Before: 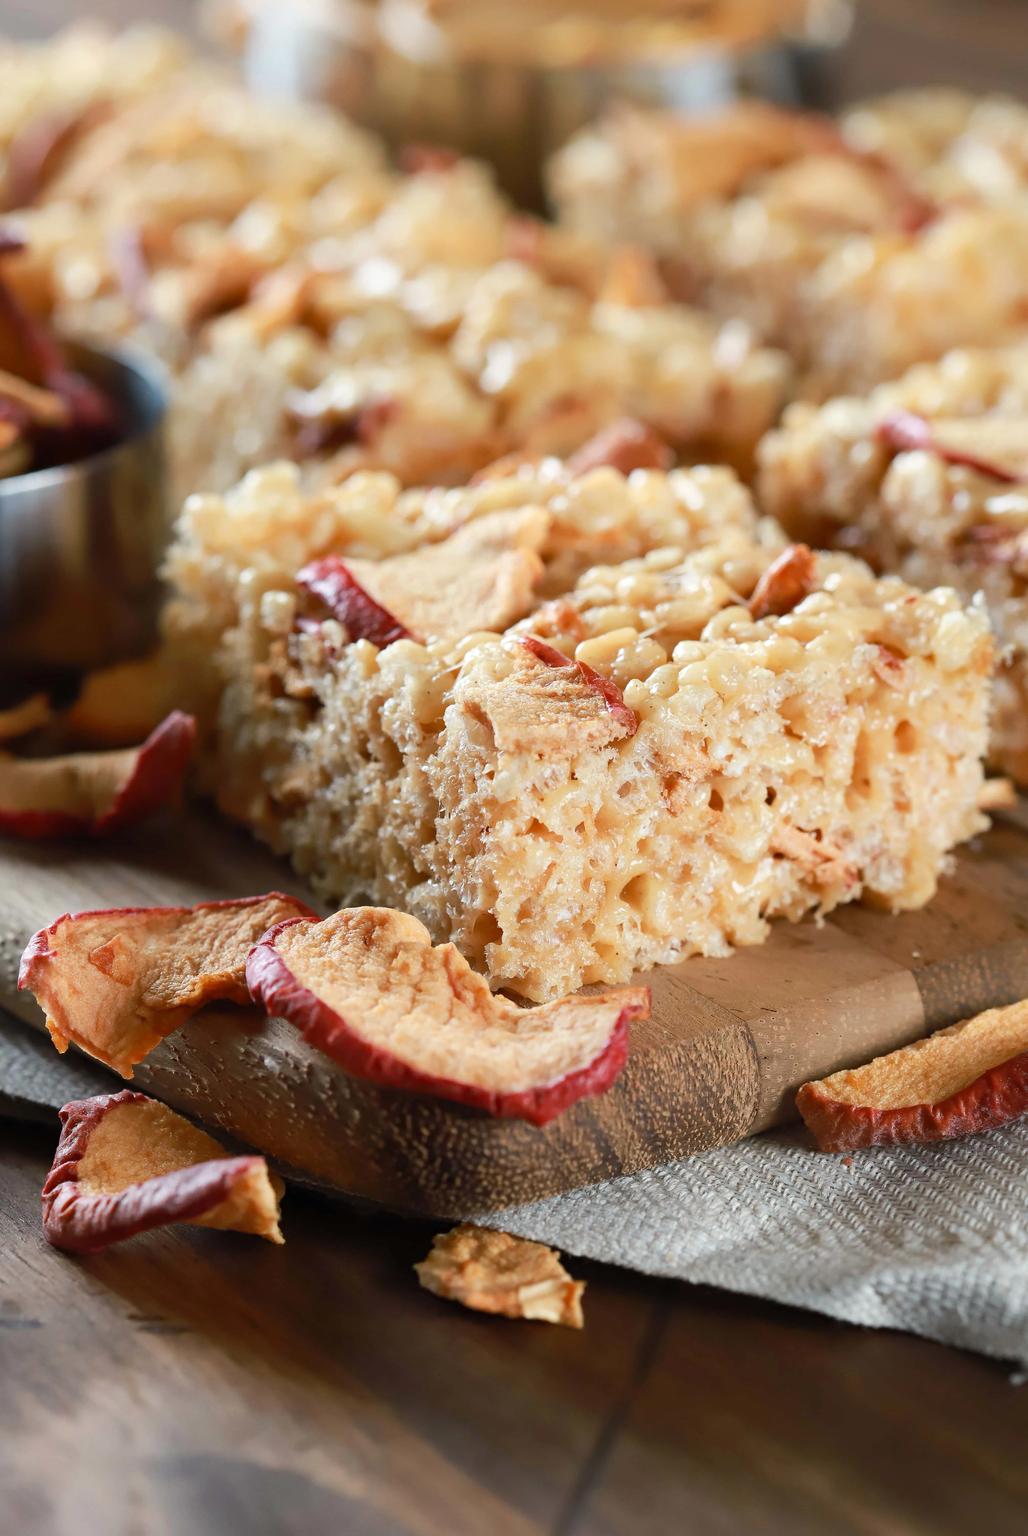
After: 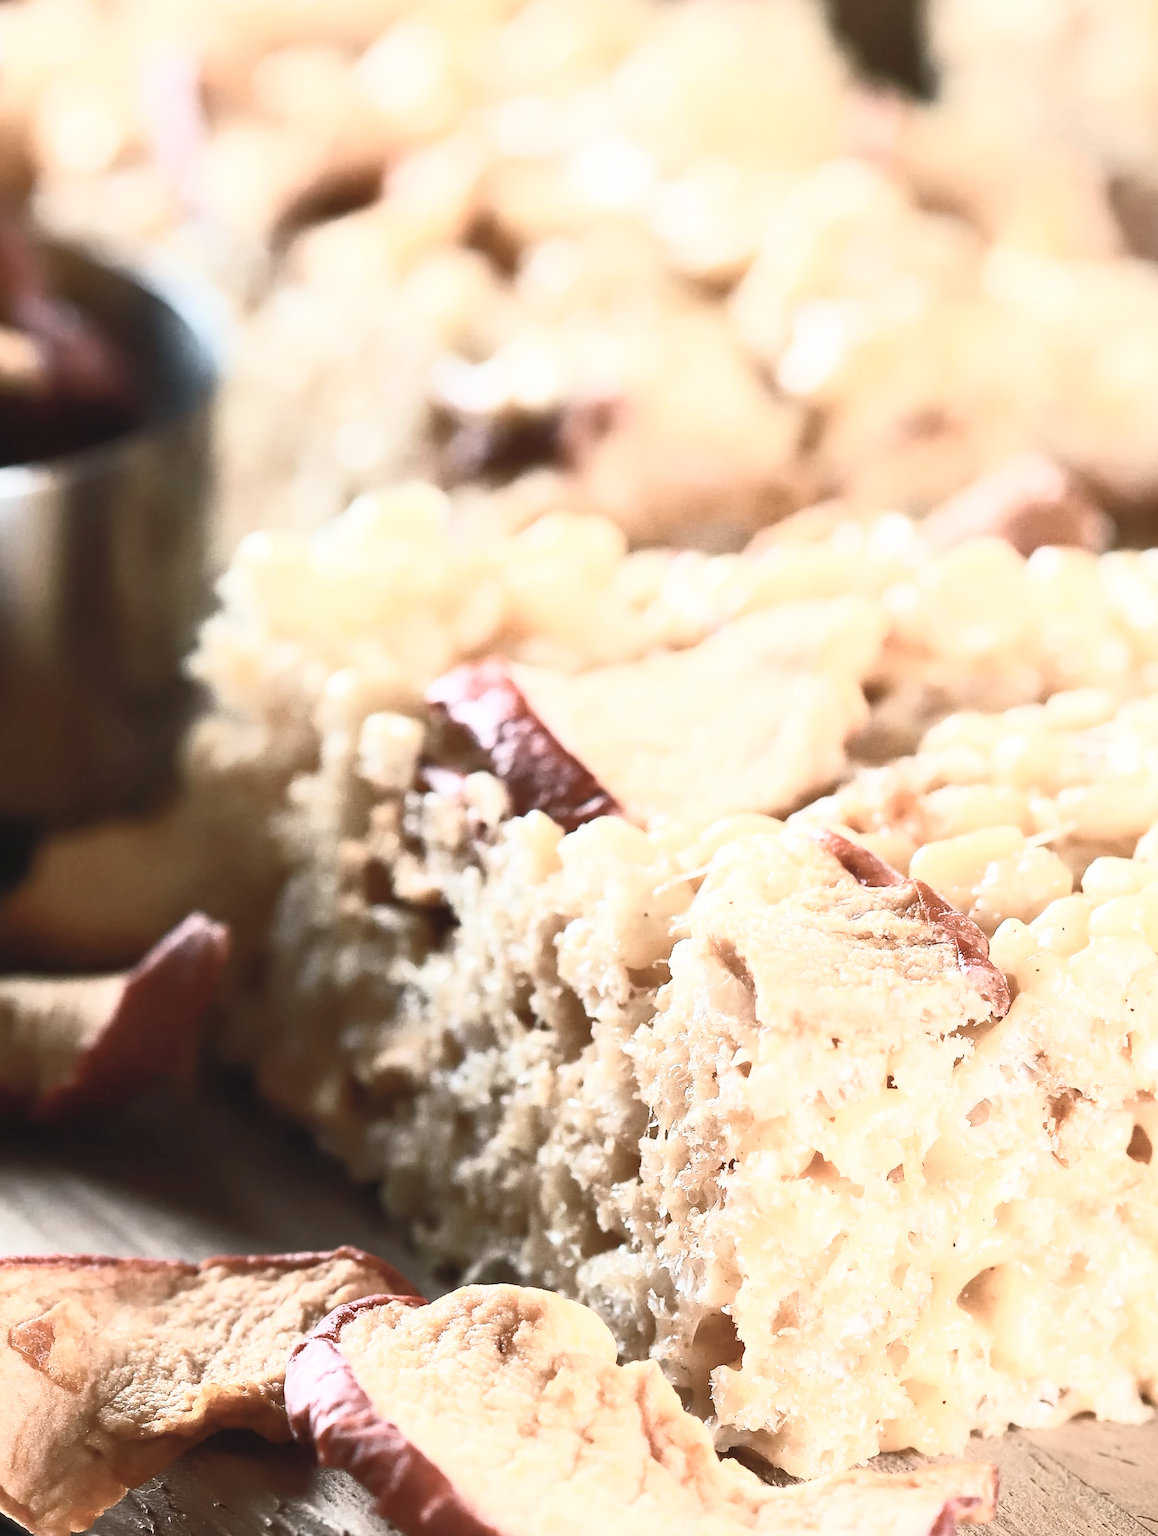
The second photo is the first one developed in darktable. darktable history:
contrast brightness saturation: contrast 0.586, brightness 0.571, saturation -0.337
crop and rotate: angle -4.37°, left 2.106%, top 6.839%, right 27.344%, bottom 30.547%
